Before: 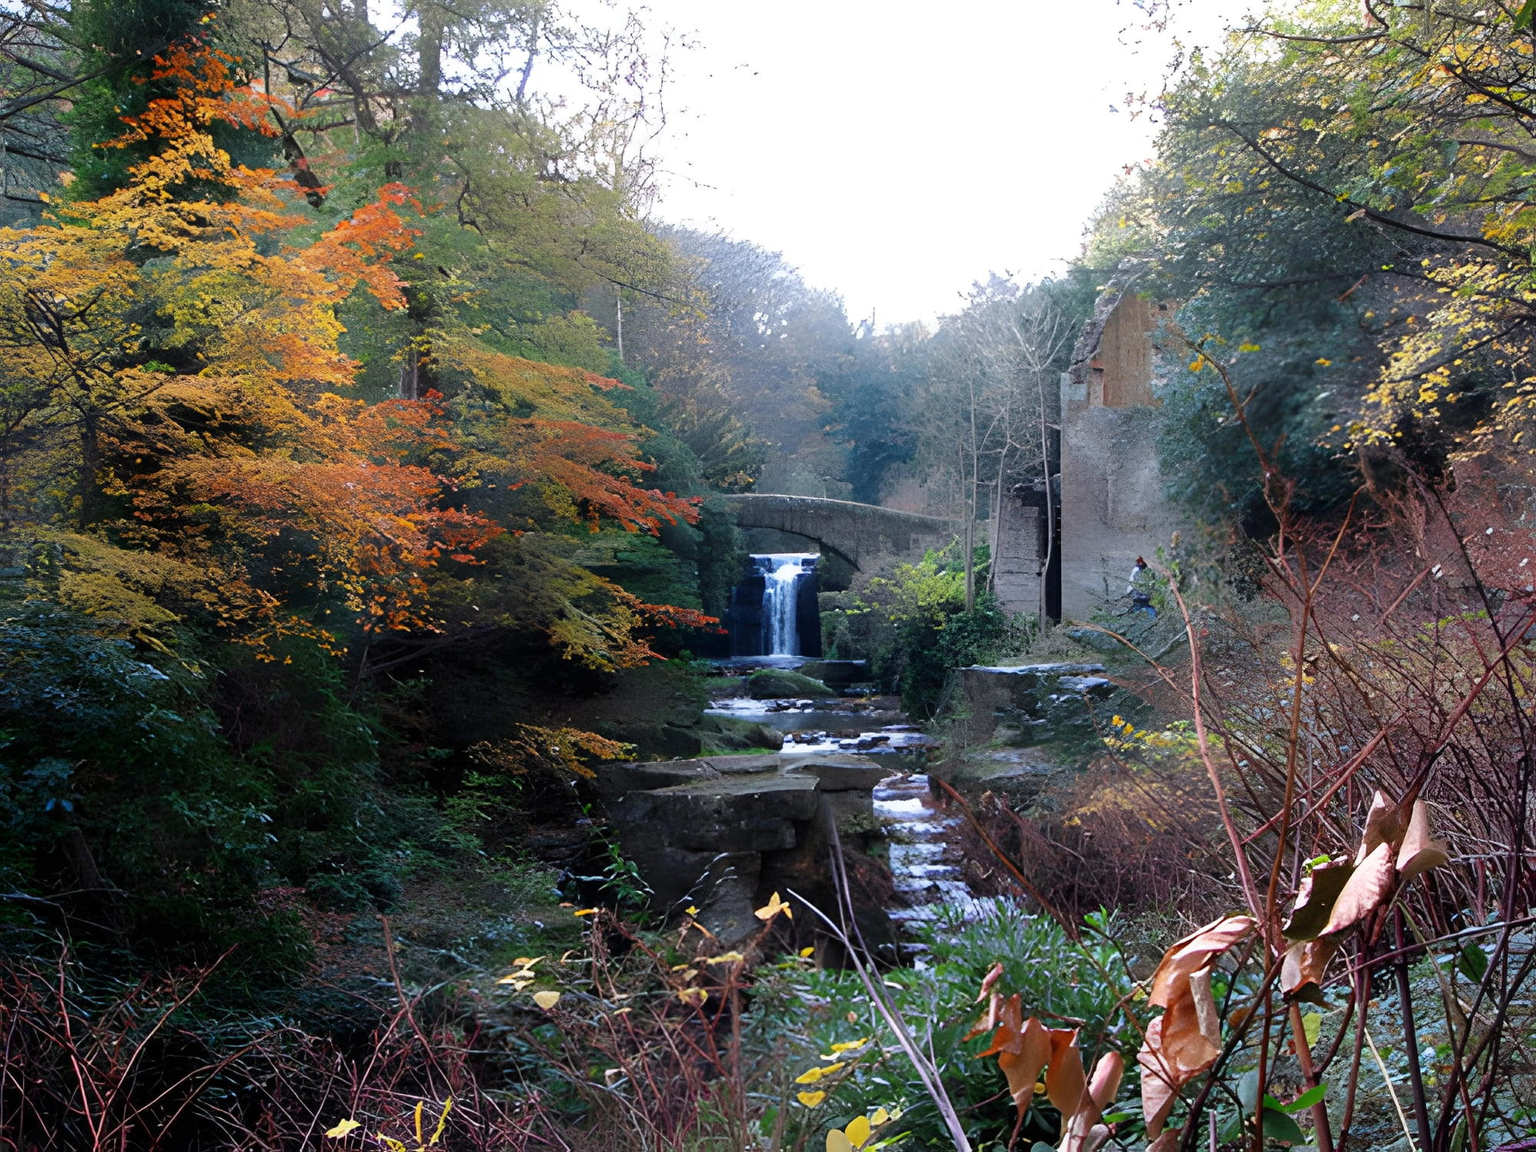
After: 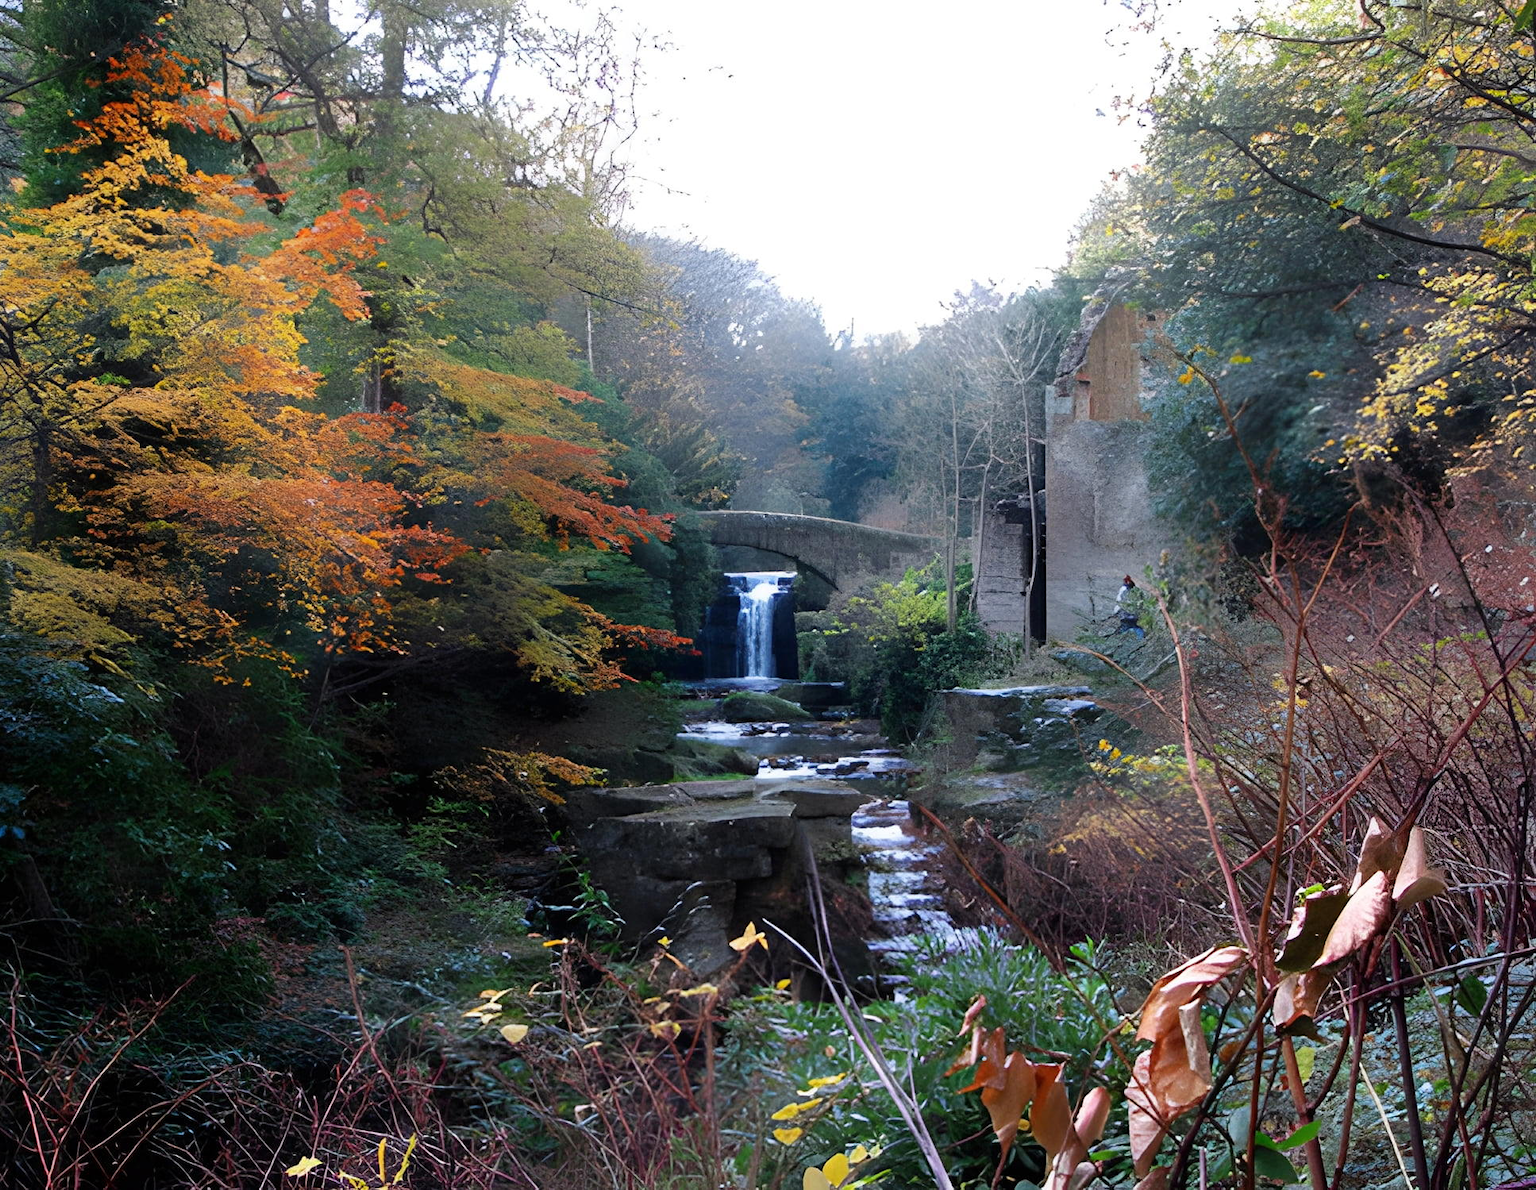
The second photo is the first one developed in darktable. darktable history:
crop and rotate: left 3.238%
tone curve: curves: ch0 [(0, 0) (0.003, 0.003) (0.011, 0.011) (0.025, 0.025) (0.044, 0.044) (0.069, 0.069) (0.1, 0.099) (0.136, 0.135) (0.177, 0.176) (0.224, 0.223) (0.277, 0.275) (0.335, 0.333) (0.399, 0.396) (0.468, 0.465) (0.543, 0.545) (0.623, 0.625) (0.709, 0.71) (0.801, 0.801) (0.898, 0.898) (1, 1)], preserve colors none
